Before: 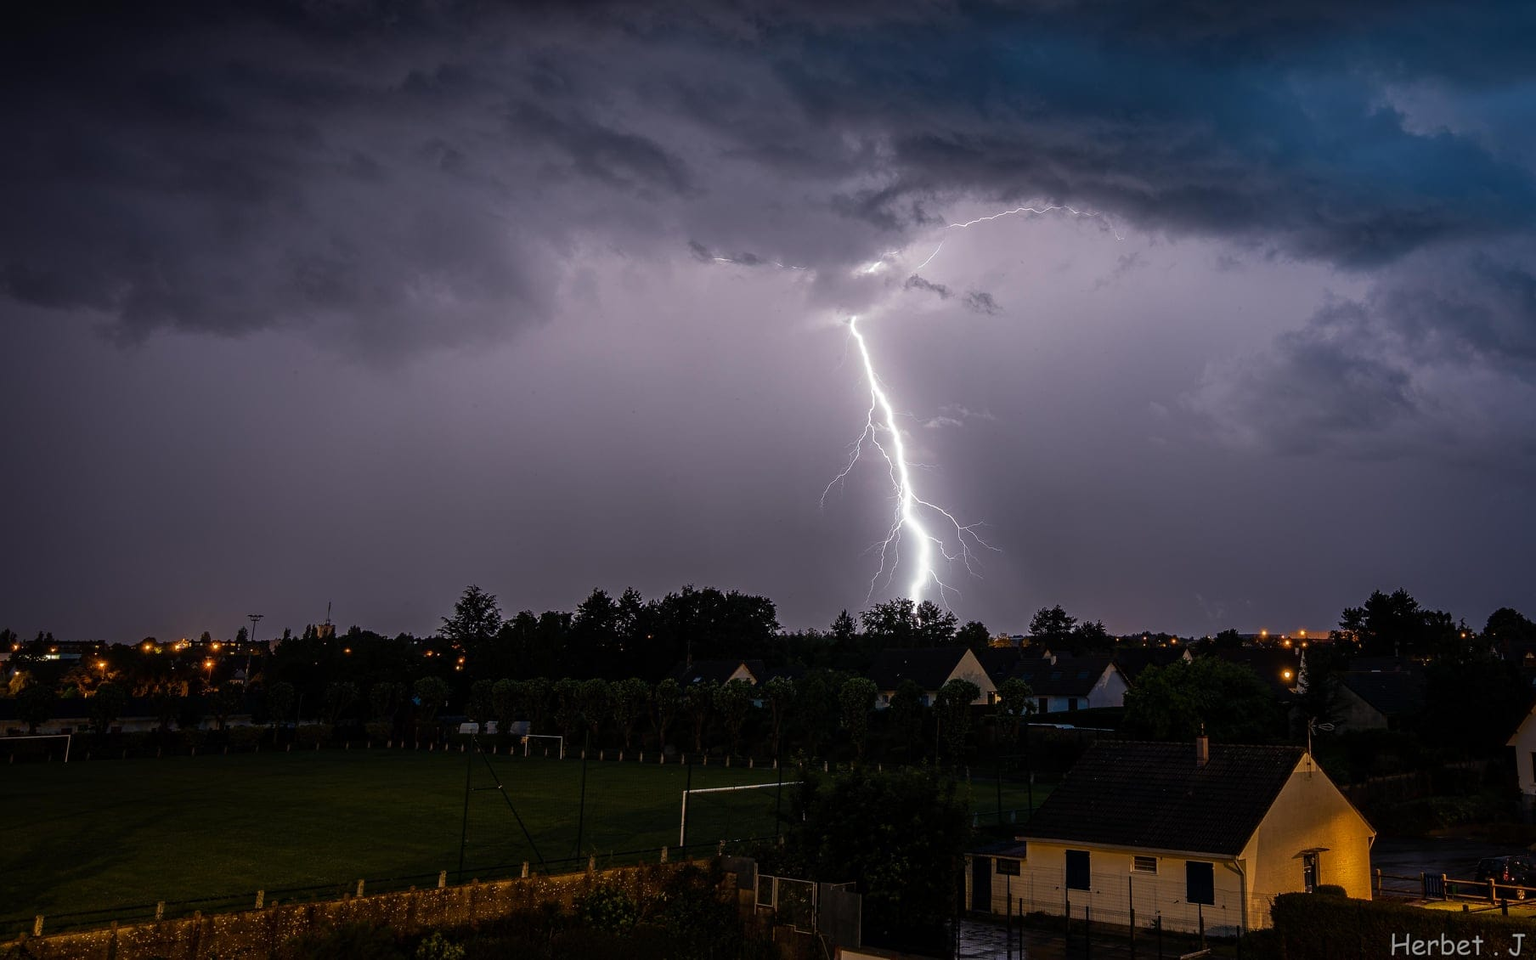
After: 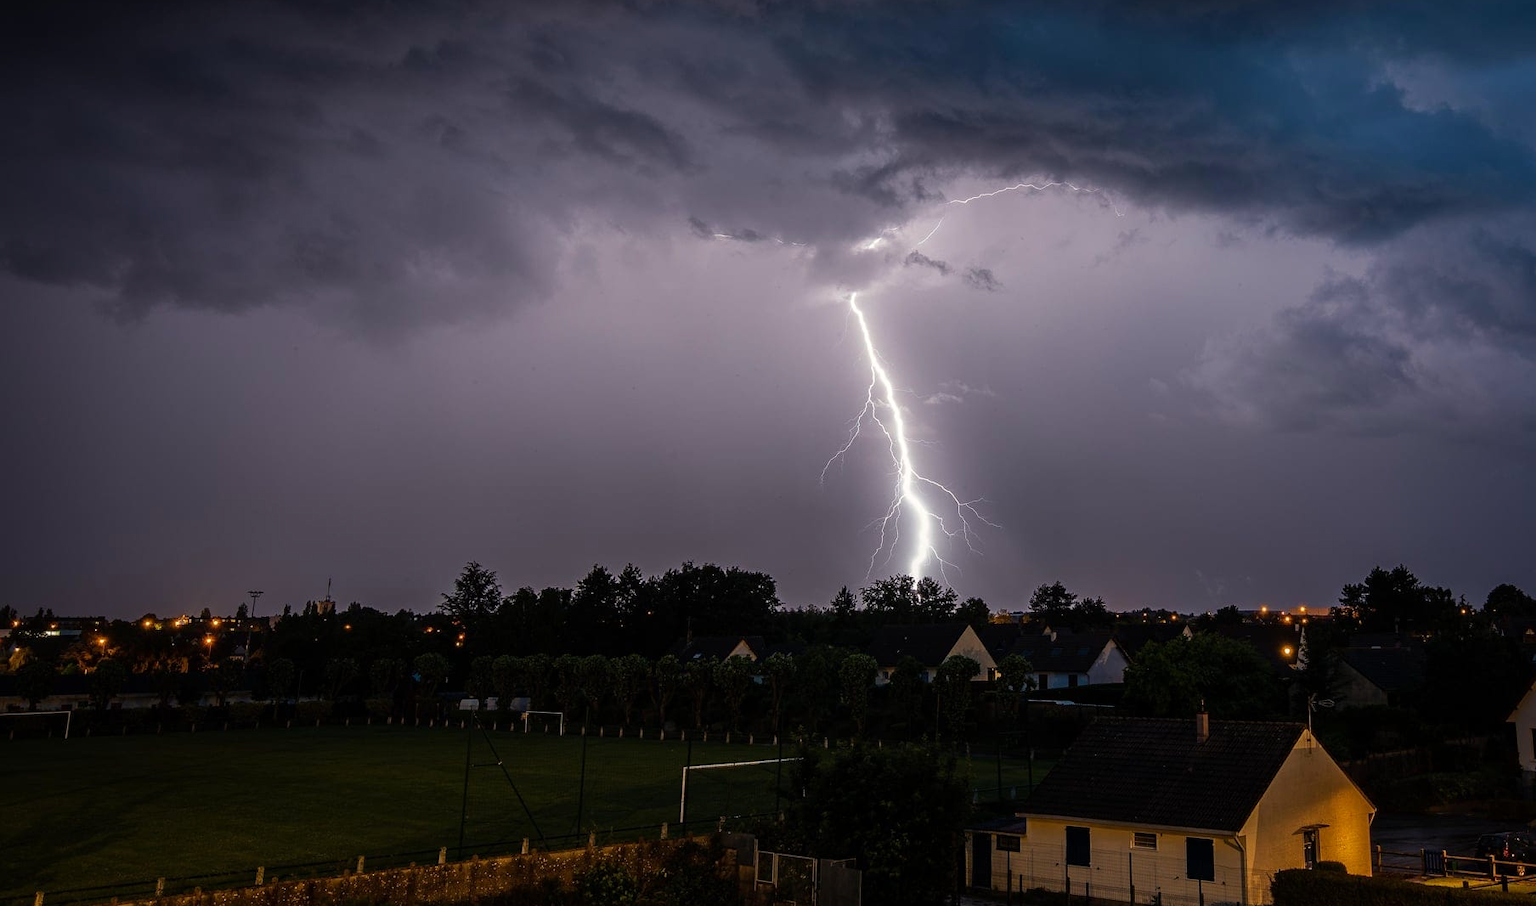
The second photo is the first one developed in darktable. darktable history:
crop and rotate: top 2.479%, bottom 3.018%
color calibration: x 0.342, y 0.355, temperature 5146 K
